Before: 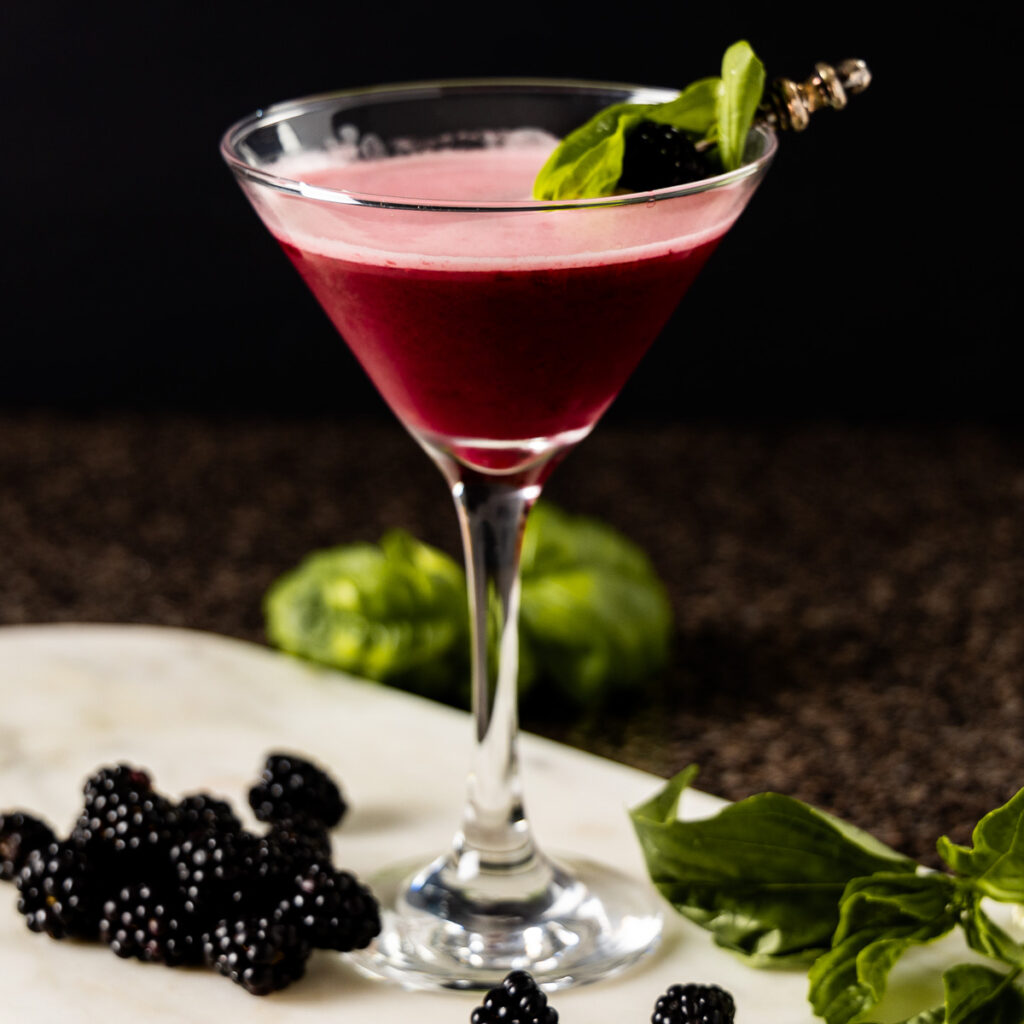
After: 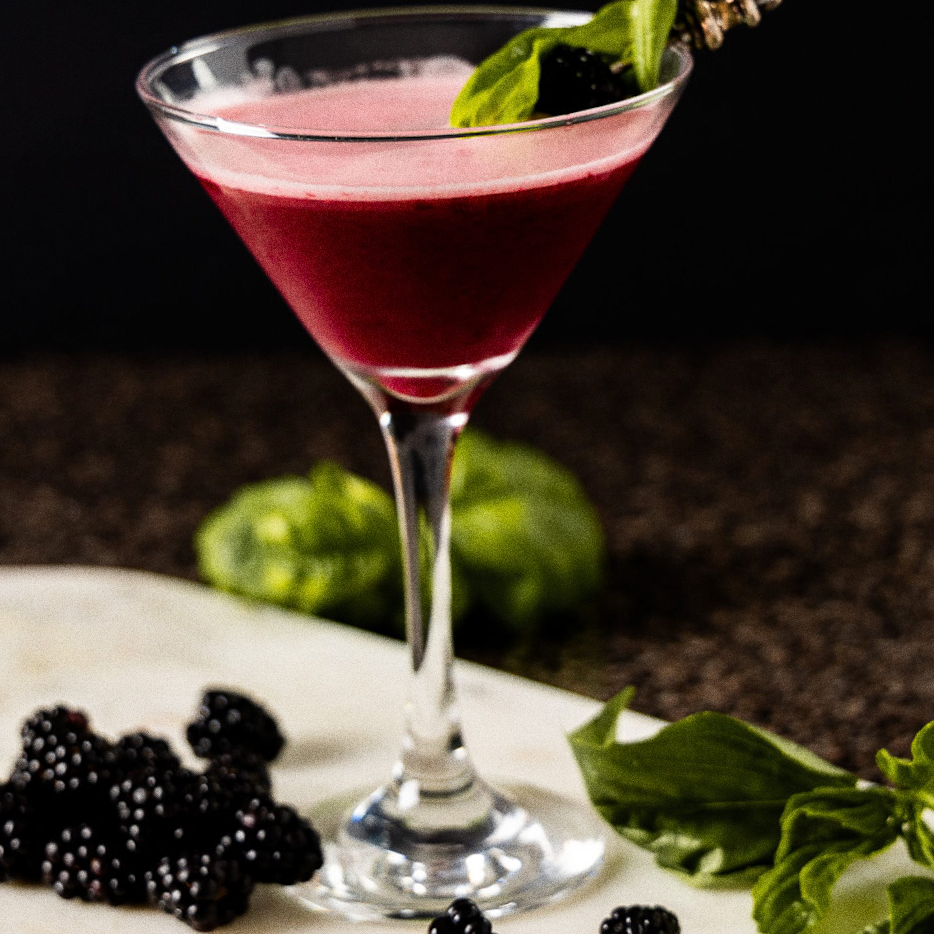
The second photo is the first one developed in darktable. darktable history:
crop and rotate: angle 1.96°, left 5.673%, top 5.673%
grain: coarseness 0.09 ISO, strength 40%
